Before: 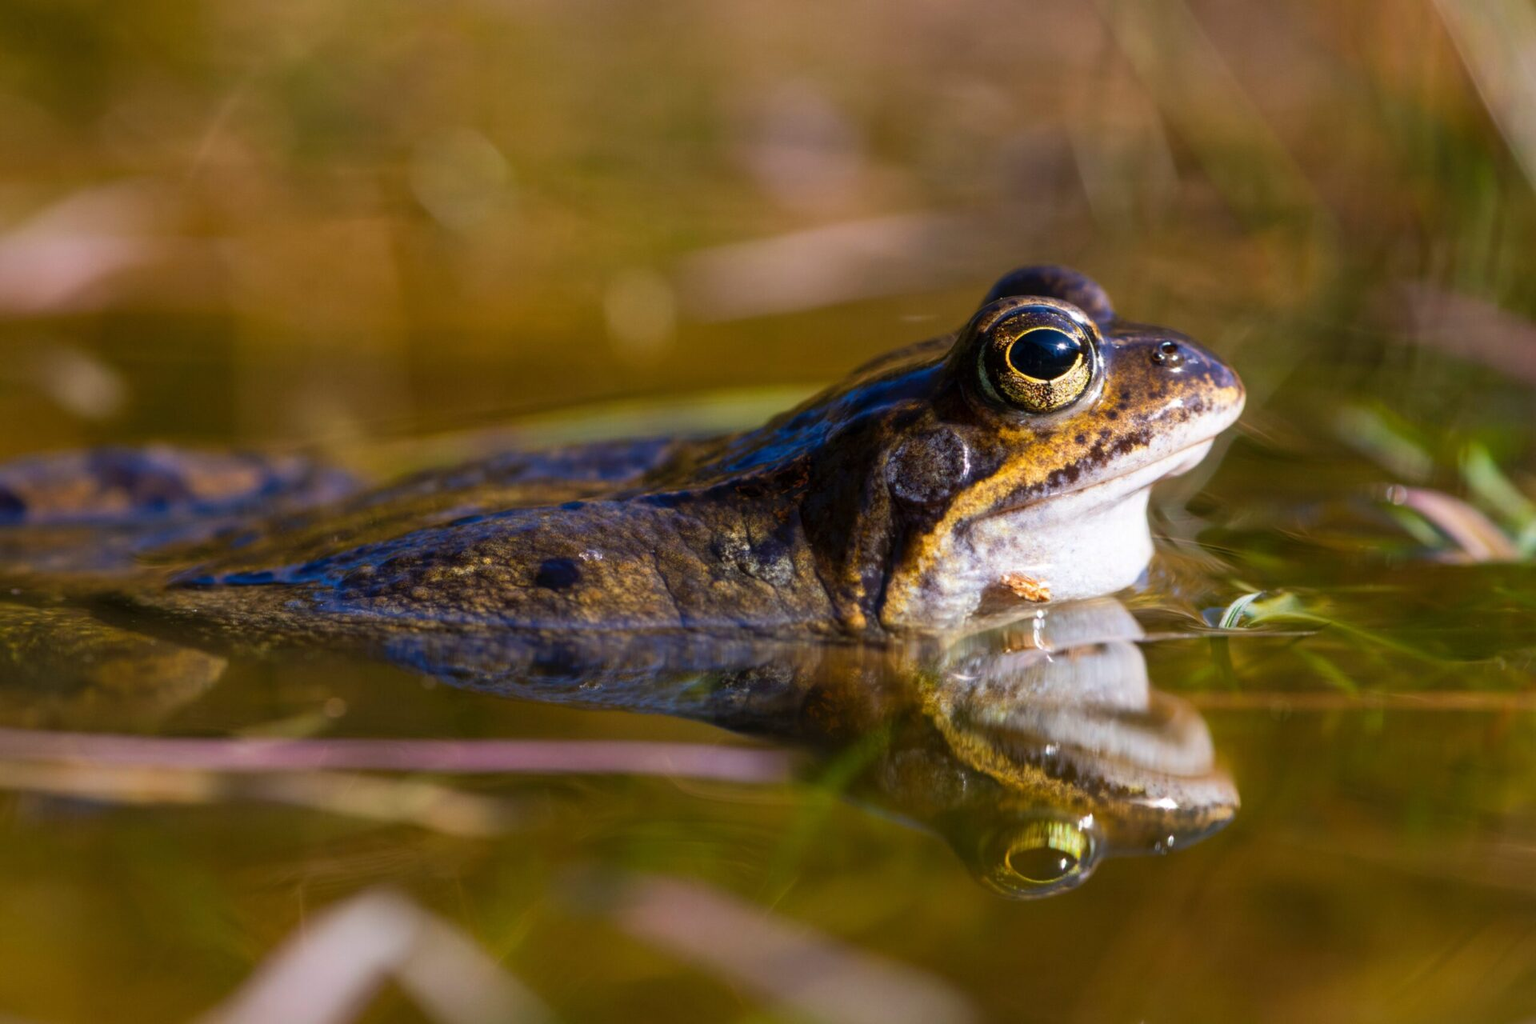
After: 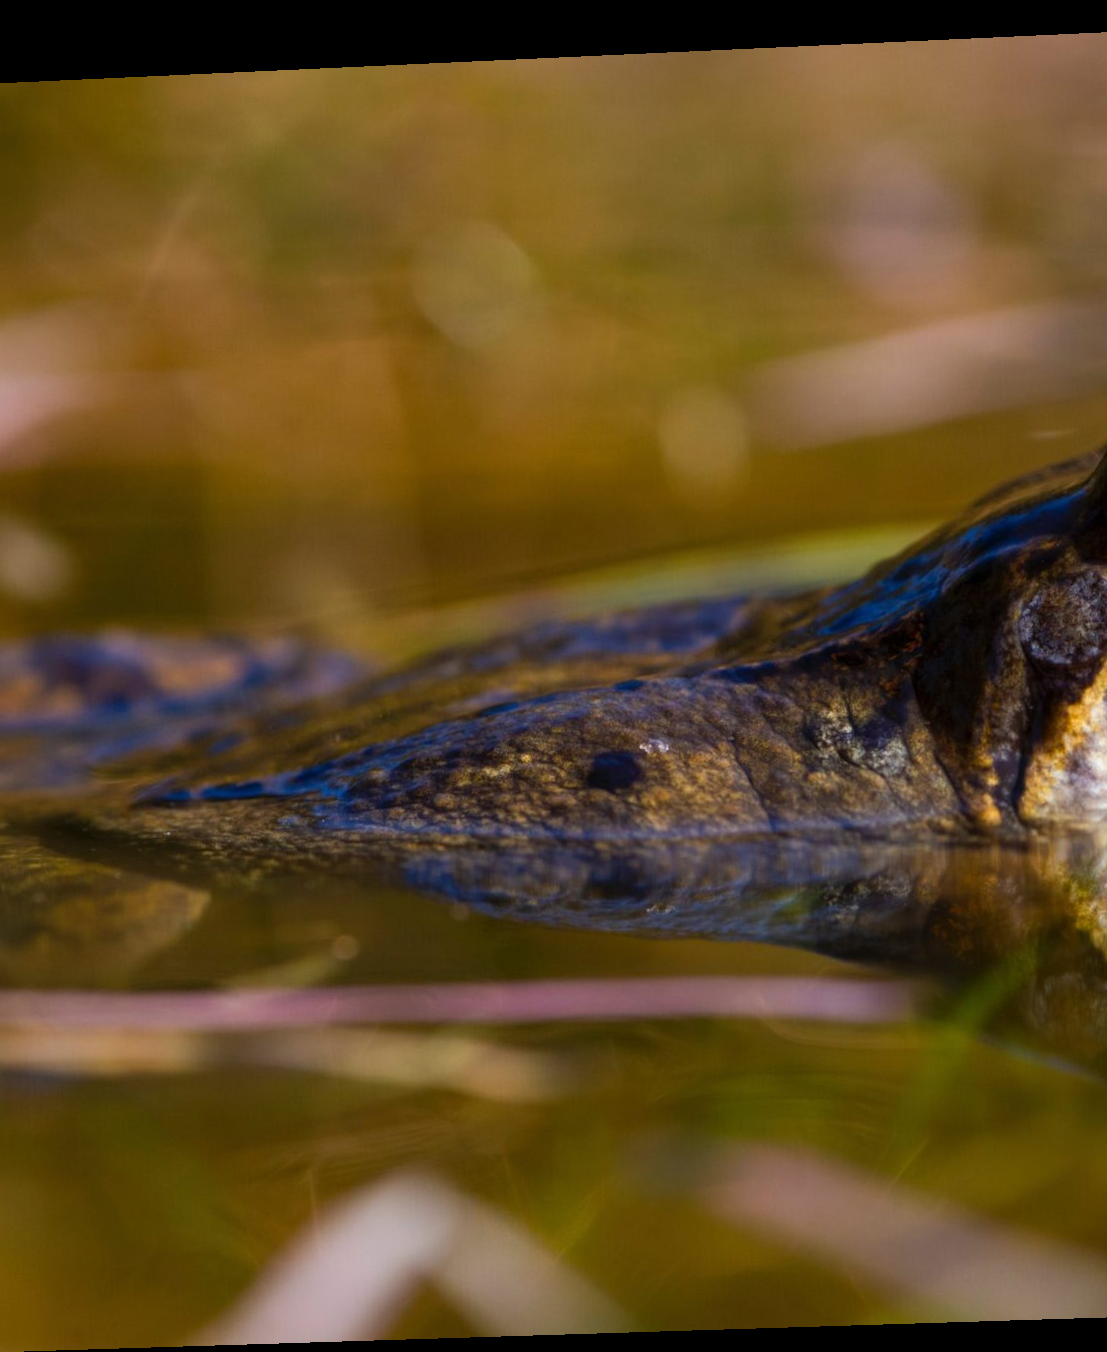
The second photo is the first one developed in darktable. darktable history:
rotate and perspective: rotation -2.22°, lens shift (horizontal) -0.022, automatic cropping off
crop: left 5.114%, right 38.589%
